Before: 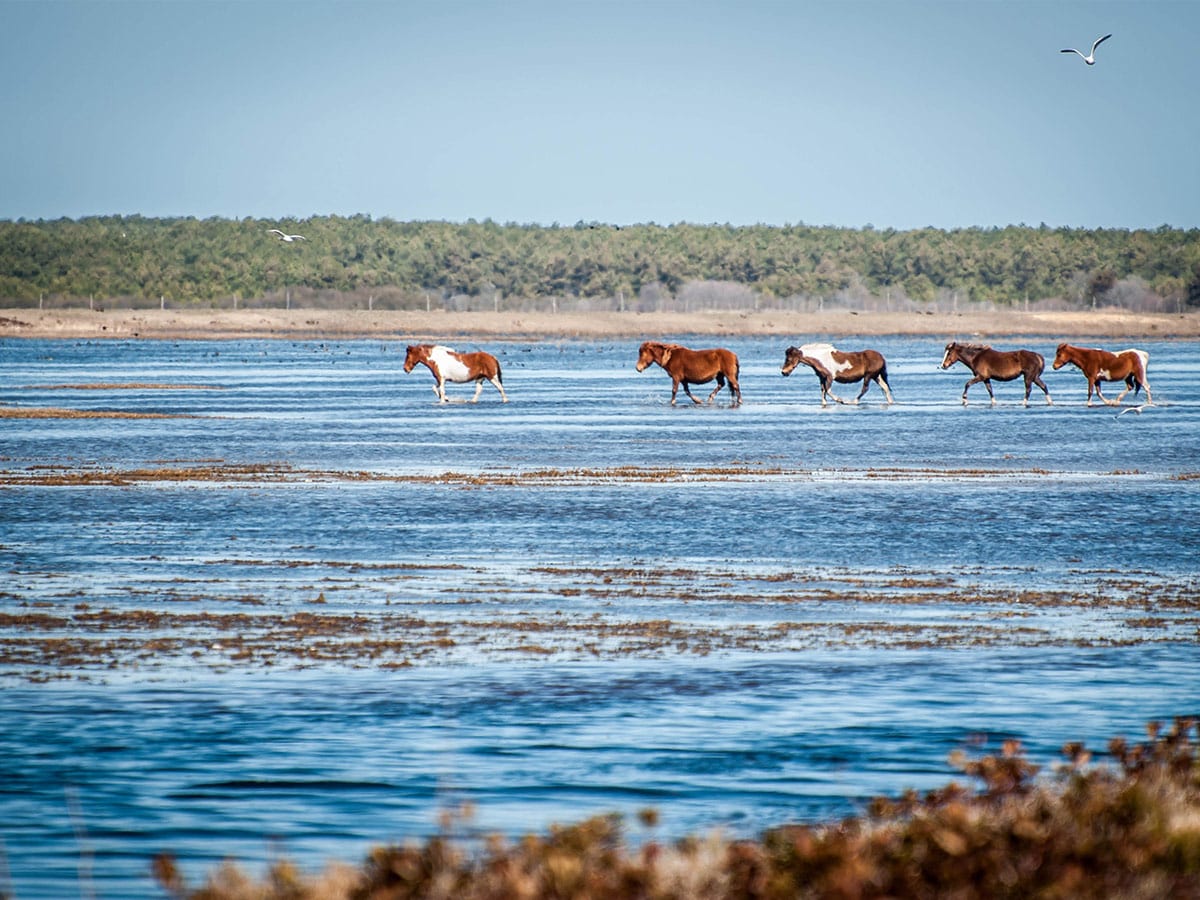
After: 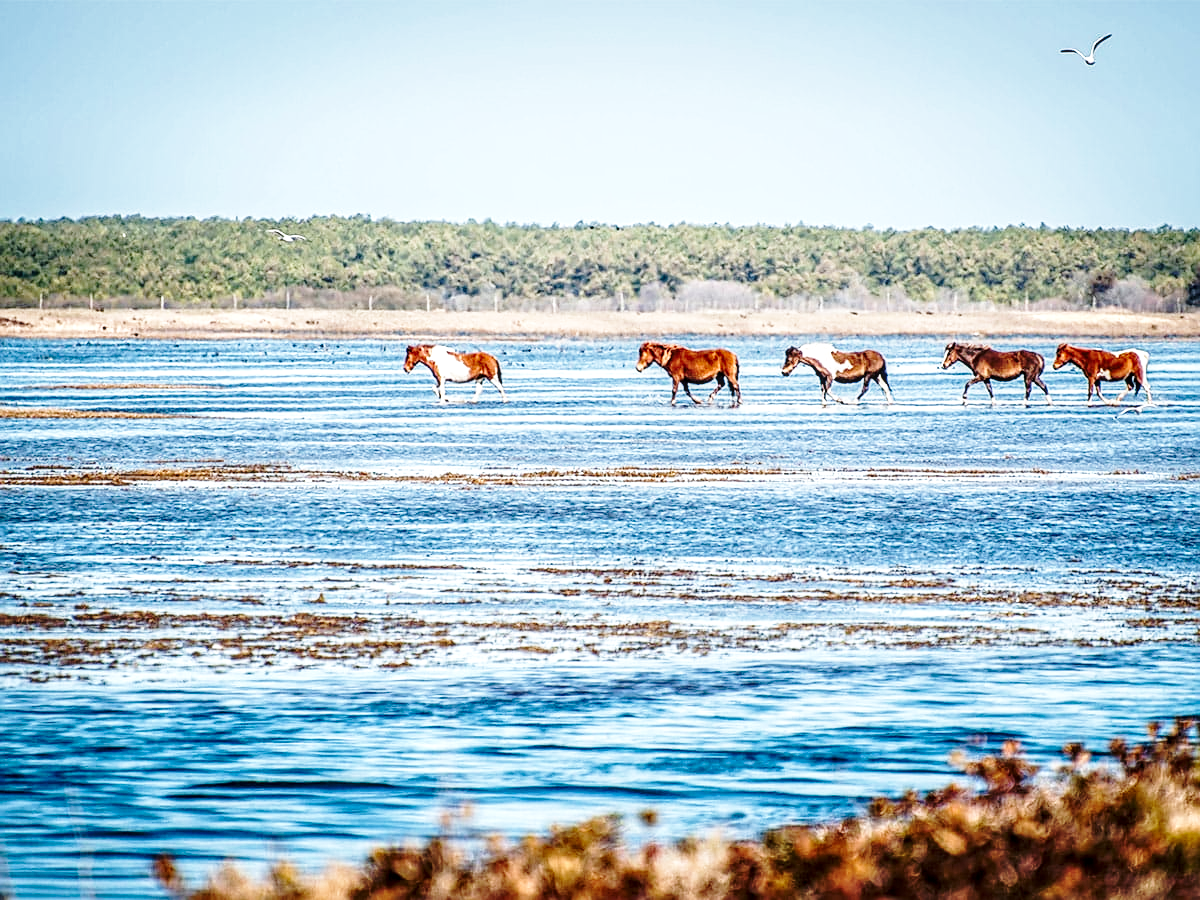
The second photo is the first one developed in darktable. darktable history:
base curve: curves: ch0 [(0, 0) (0.032, 0.037) (0.105, 0.228) (0.435, 0.76) (0.856, 0.983) (1, 1)], preserve colors none
sharpen: on, module defaults
local contrast: detail 130%
velvia: strength 15.05%
